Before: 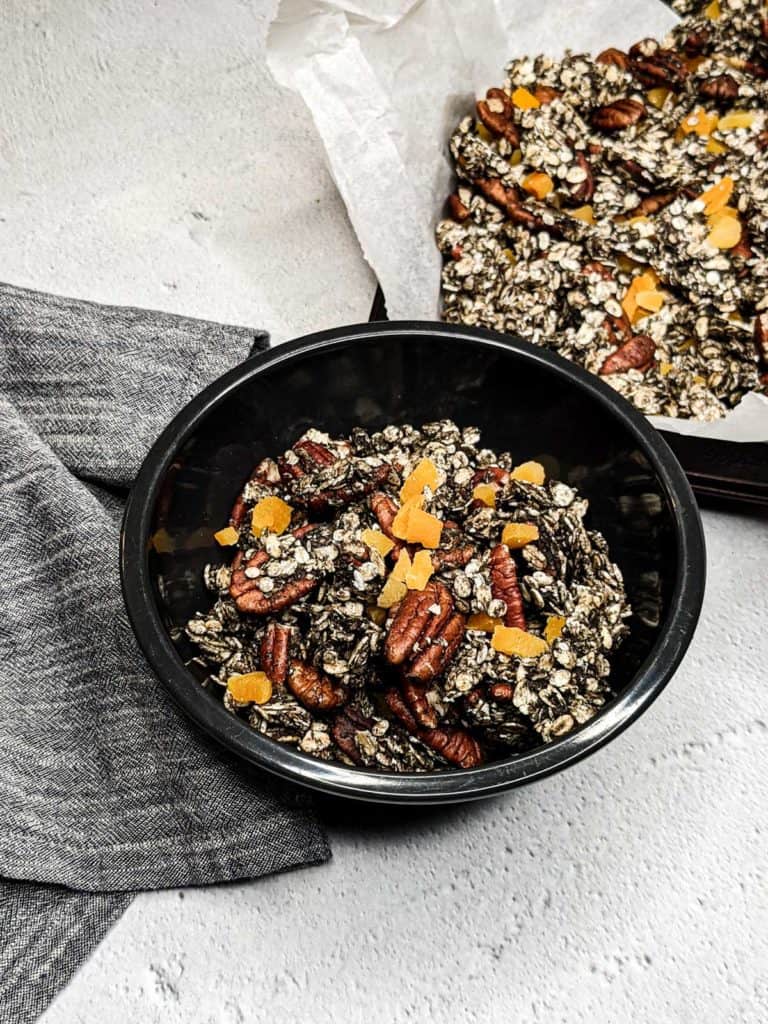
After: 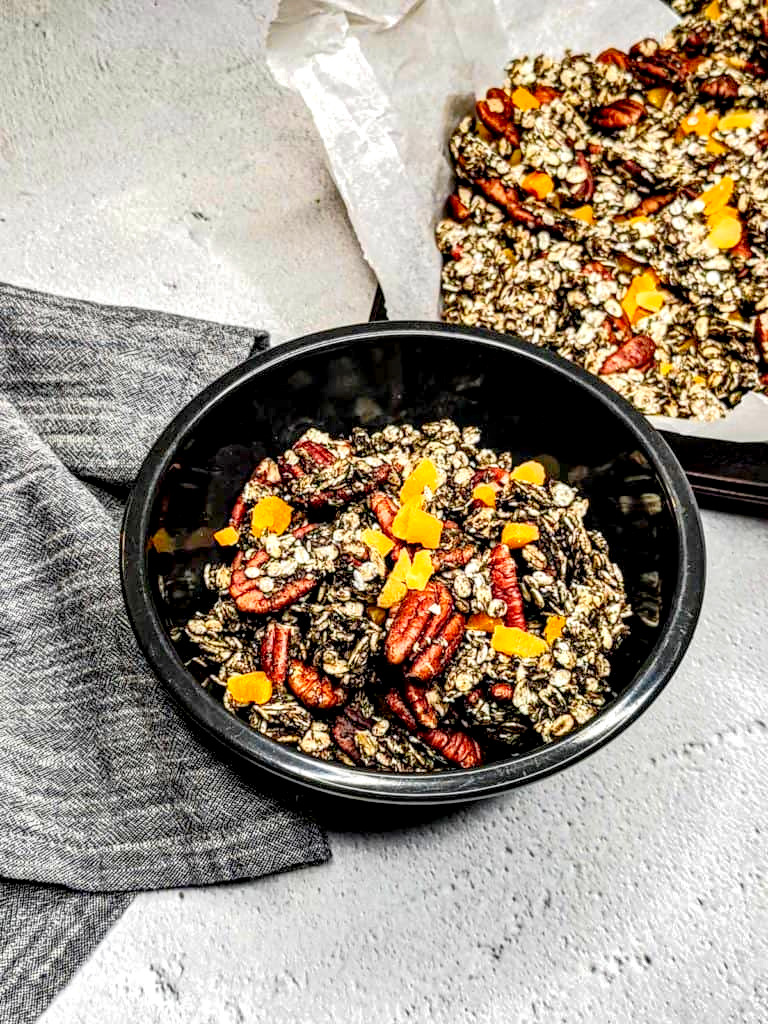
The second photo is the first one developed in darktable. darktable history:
color zones: curves: ch0 [(0.224, 0.526) (0.75, 0.5)]; ch1 [(0.055, 0.526) (0.224, 0.761) (0.377, 0.526) (0.75, 0.5)]
zone system: zone [-1, 0.206, 0.358, 0.477, 0.561, 0.661, 0.752, 0.823, 0.884, -1 ×16]
shadows and highlights: shadows 43.71, white point adjustment -1.46, soften with gaussian
local contrast: highlights 65%, shadows 54%, detail 169%, midtone range 0.514
